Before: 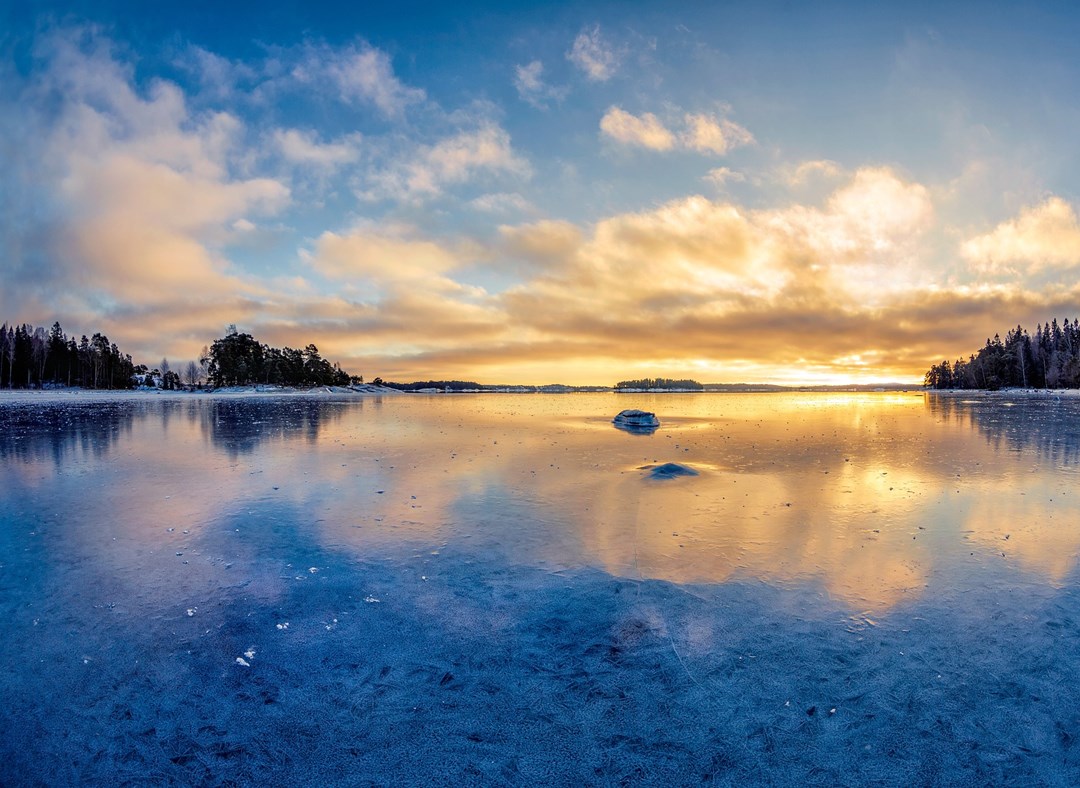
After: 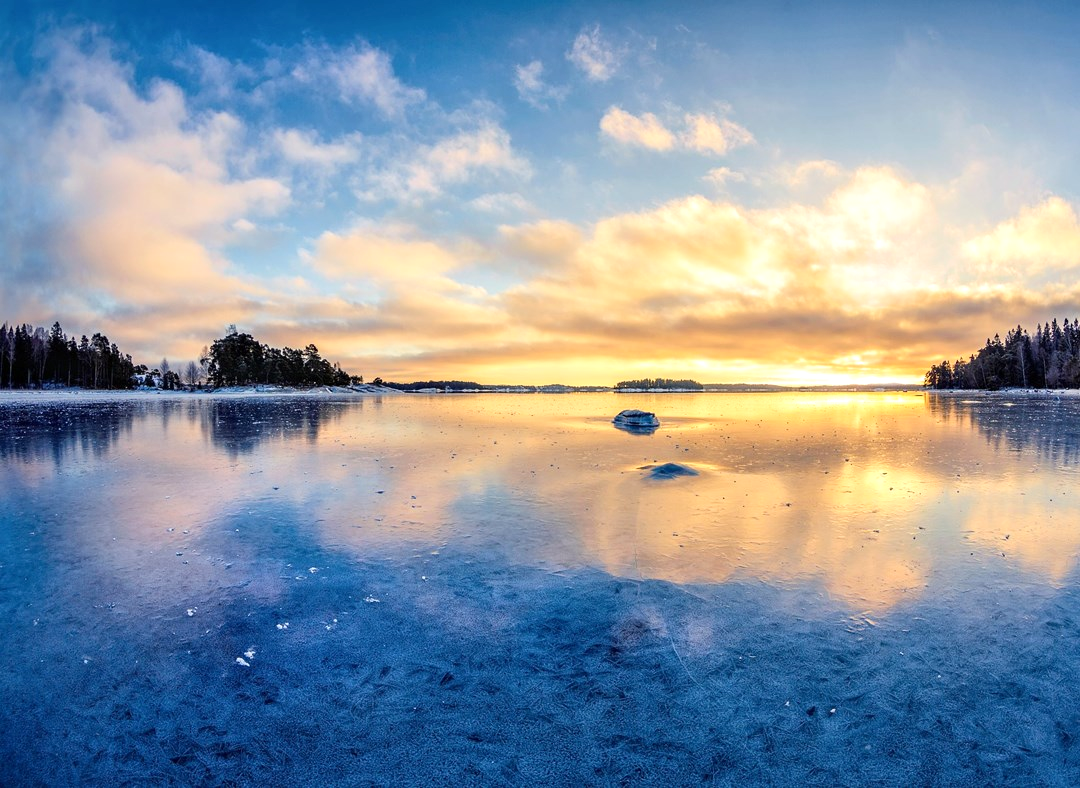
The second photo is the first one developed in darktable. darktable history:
contrast brightness saturation: contrast 0.148, brightness 0.046
exposure: exposure 0.264 EV, compensate highlight preservation false
